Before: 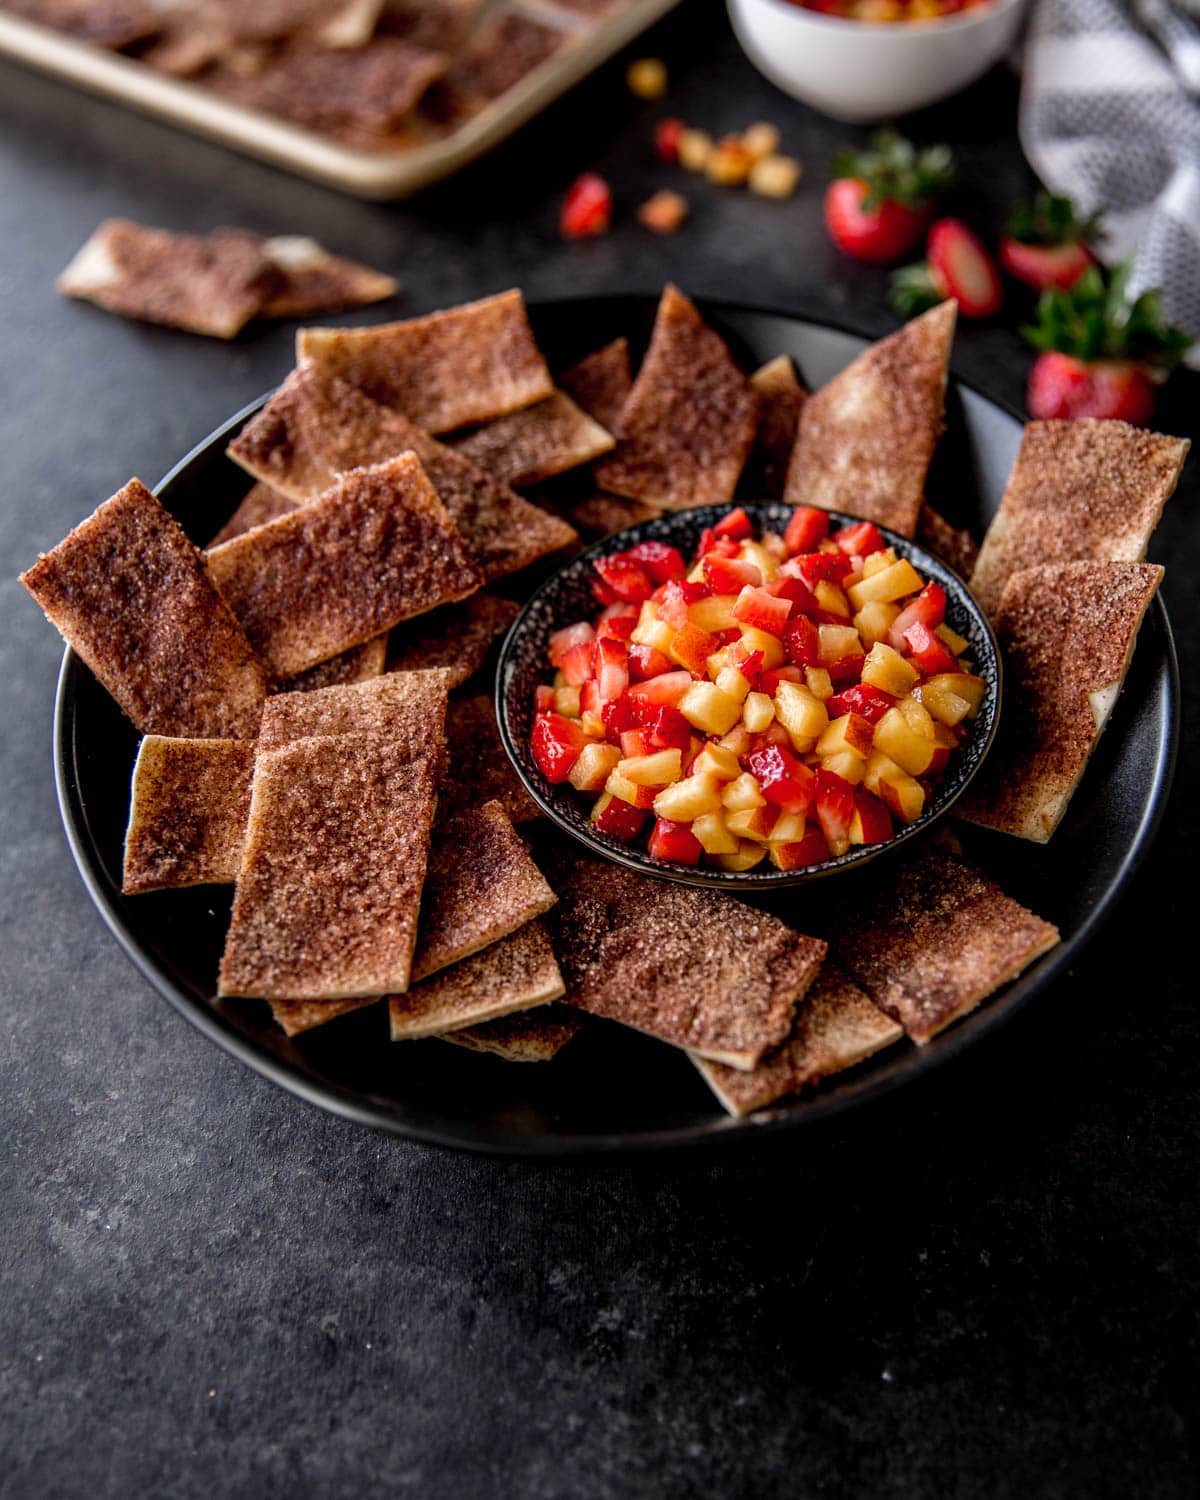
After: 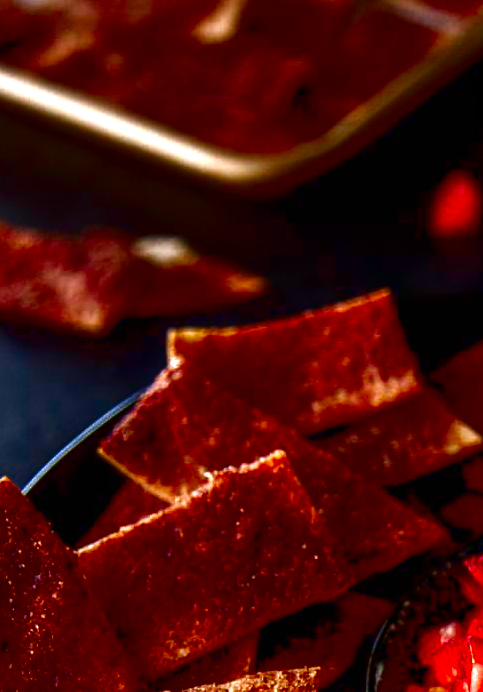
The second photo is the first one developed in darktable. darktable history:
exposure: exposure 0.497 EV, compensate highlight preservation false
local contrast: mode bilateral grid, contrast 99, coarseness 99, detail 94%, midtone range 0.2
base curve: preserve colors none
crop and rotate: left 10.89%, top 0.11%, right 48.84%, bottom 53.729%
contrast brightness saturation: brightness -0.995, saturation 0.998
